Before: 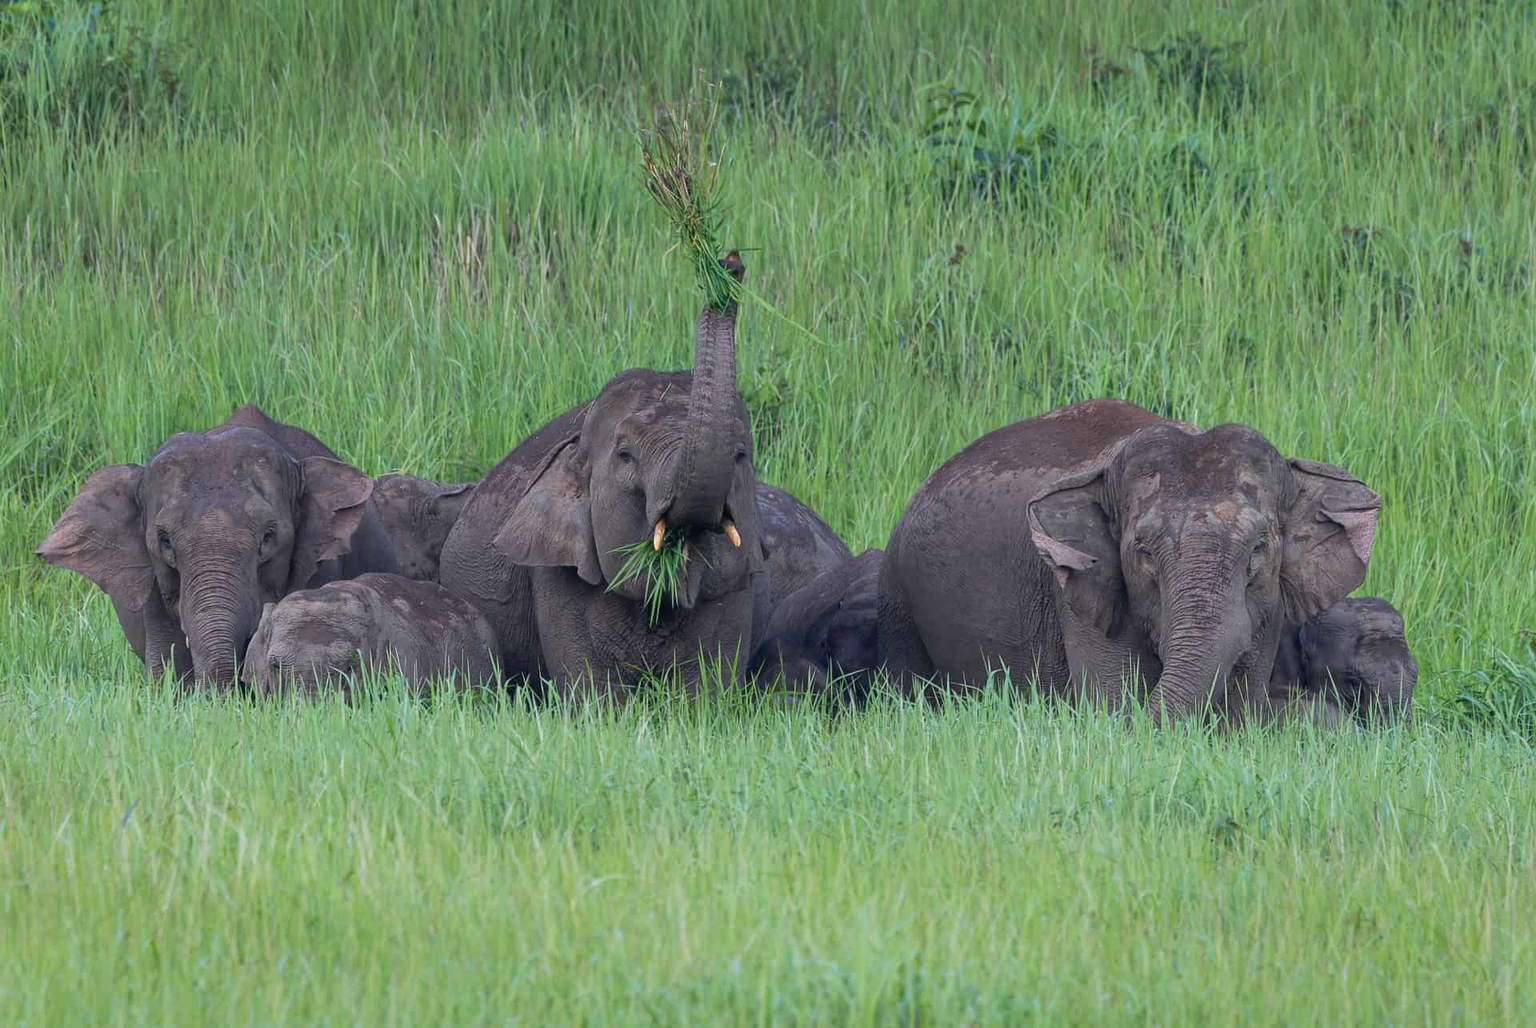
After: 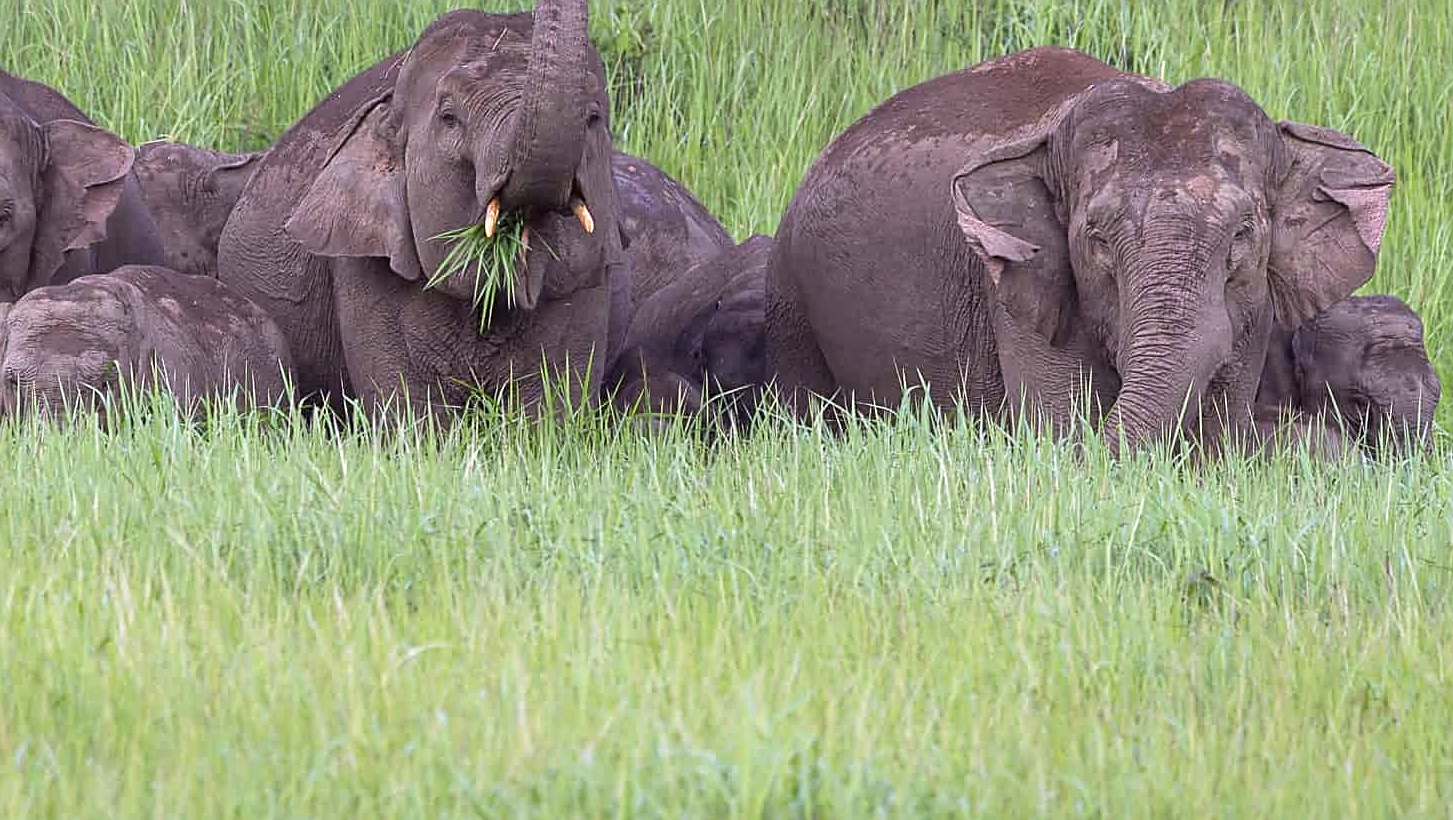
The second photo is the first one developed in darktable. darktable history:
color correction: highlights a* 6.27, highlights b* 8.19, shadows a* 5.94, shadows b* 7.23, saturation 0.9
white balance: red 1.004, blue 1.096
exposure: black level correction 0, exposure 0.5 EV, compensate exposure bias true, compensate highlight preservation false
sharpen: amount 0.575
crop and rotate: left 17.299%, top 35.115%, right 7.015%, bottom 1.024%
